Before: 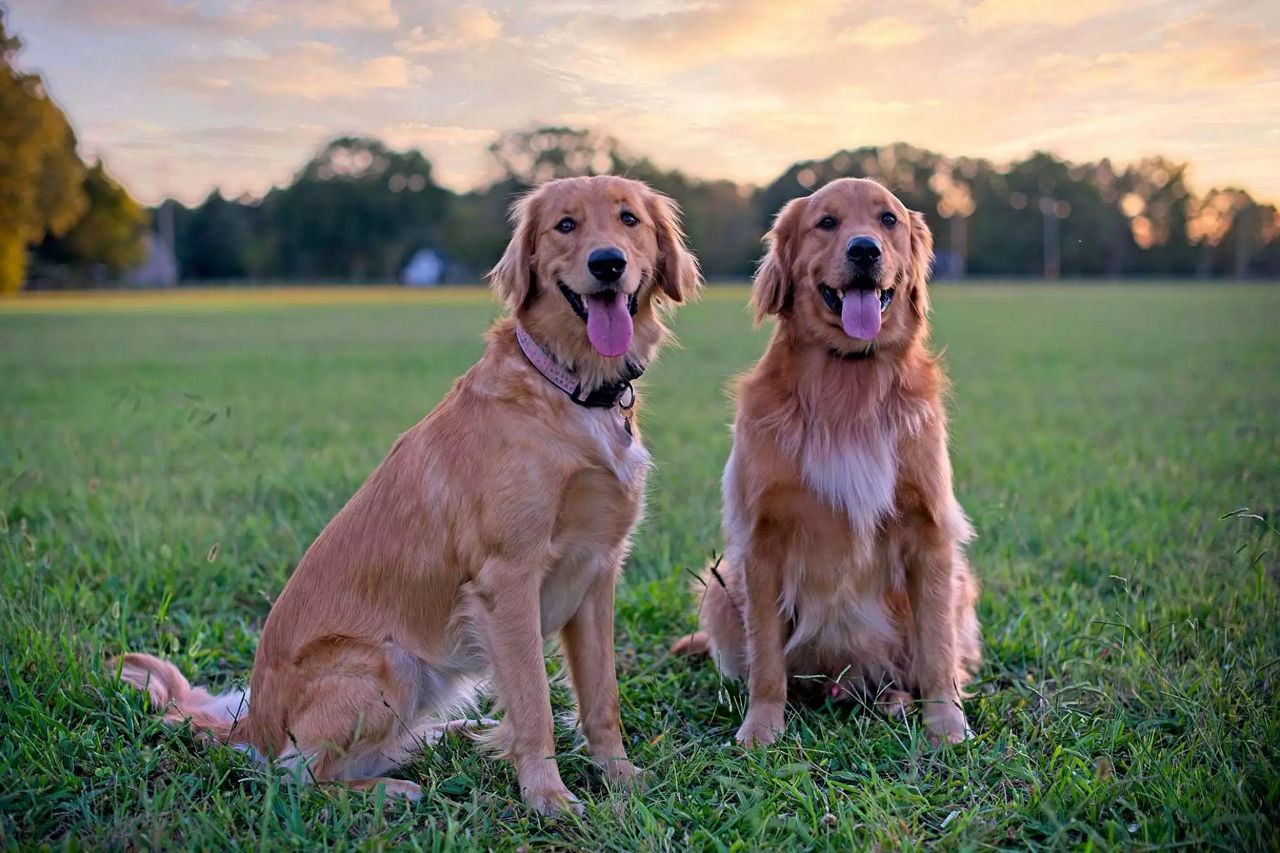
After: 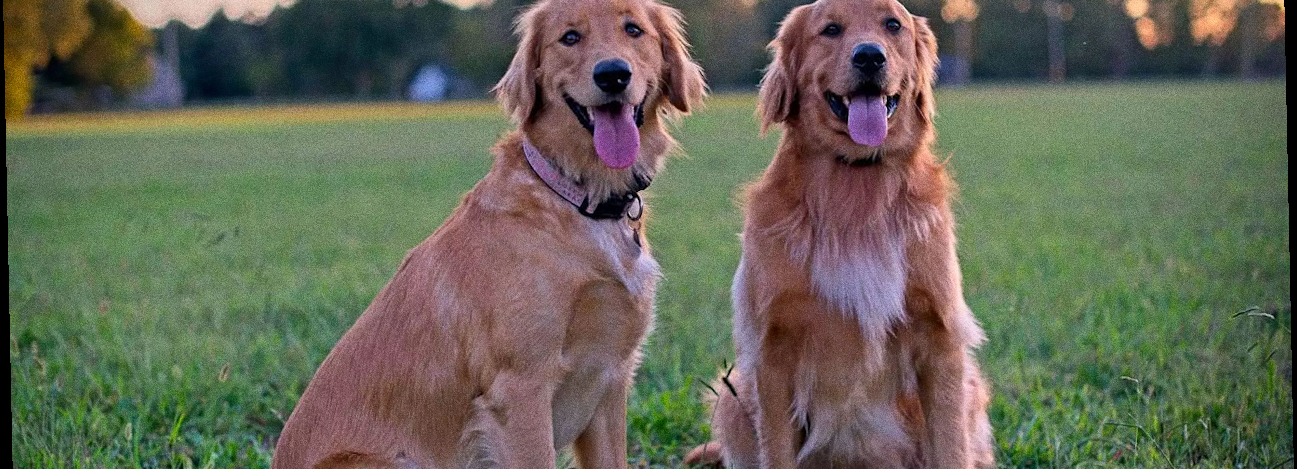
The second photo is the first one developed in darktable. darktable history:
crop and rotate: top 23.043%, bottom 23.437%
grain: coarseness 0.09 ISO, strength 40%
rotate and perspective: rotation -1.17°, automatic cropping off
